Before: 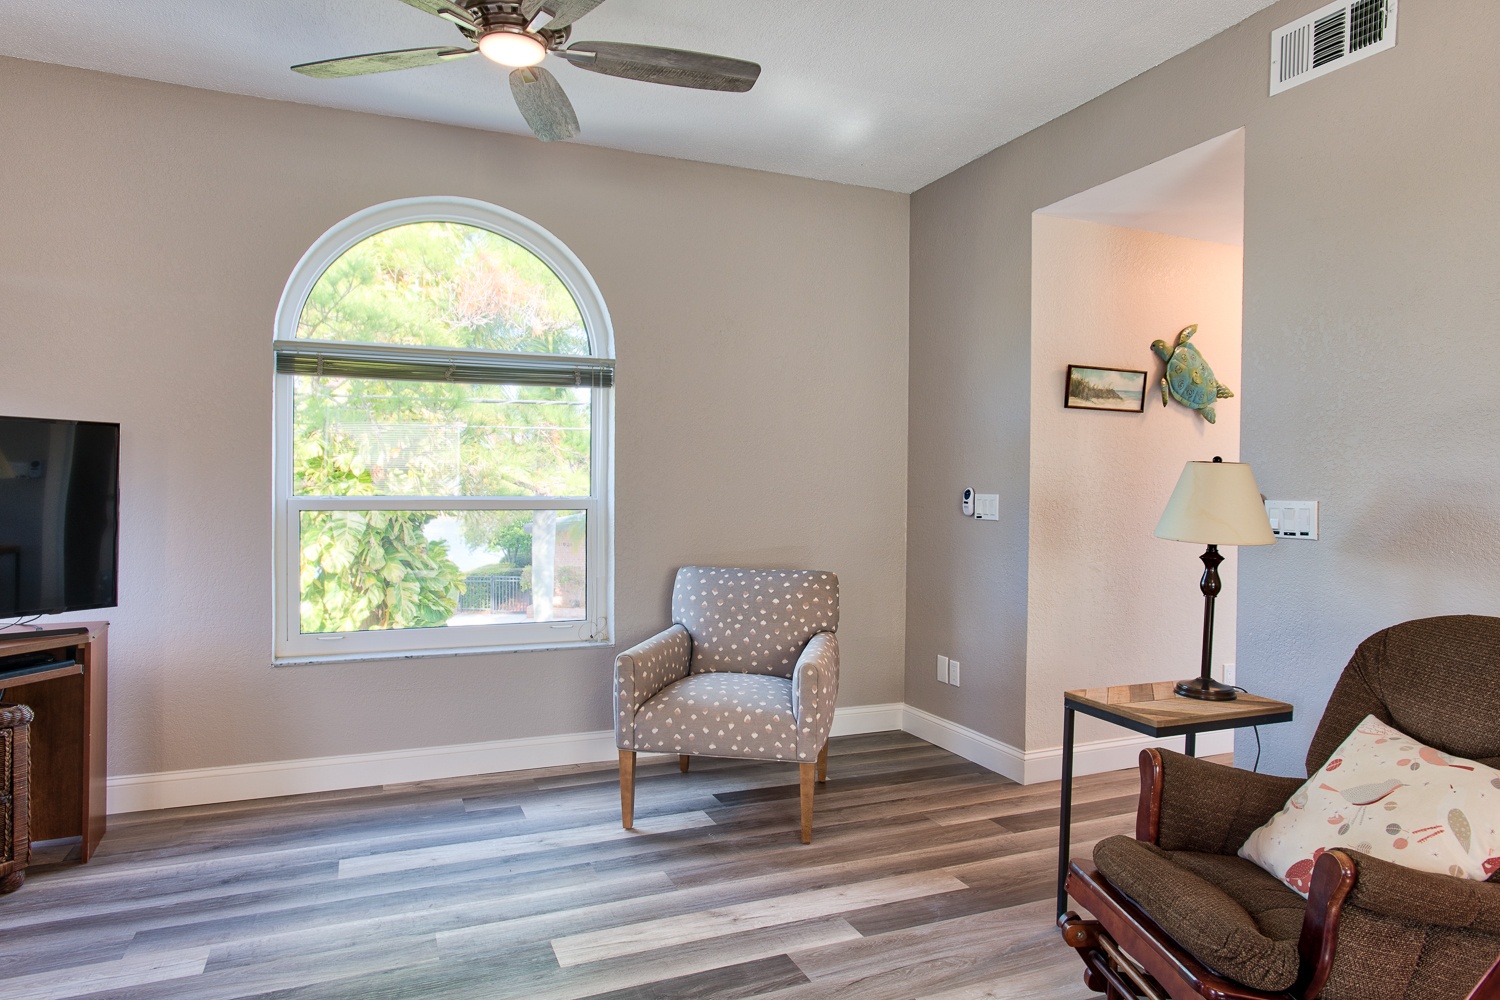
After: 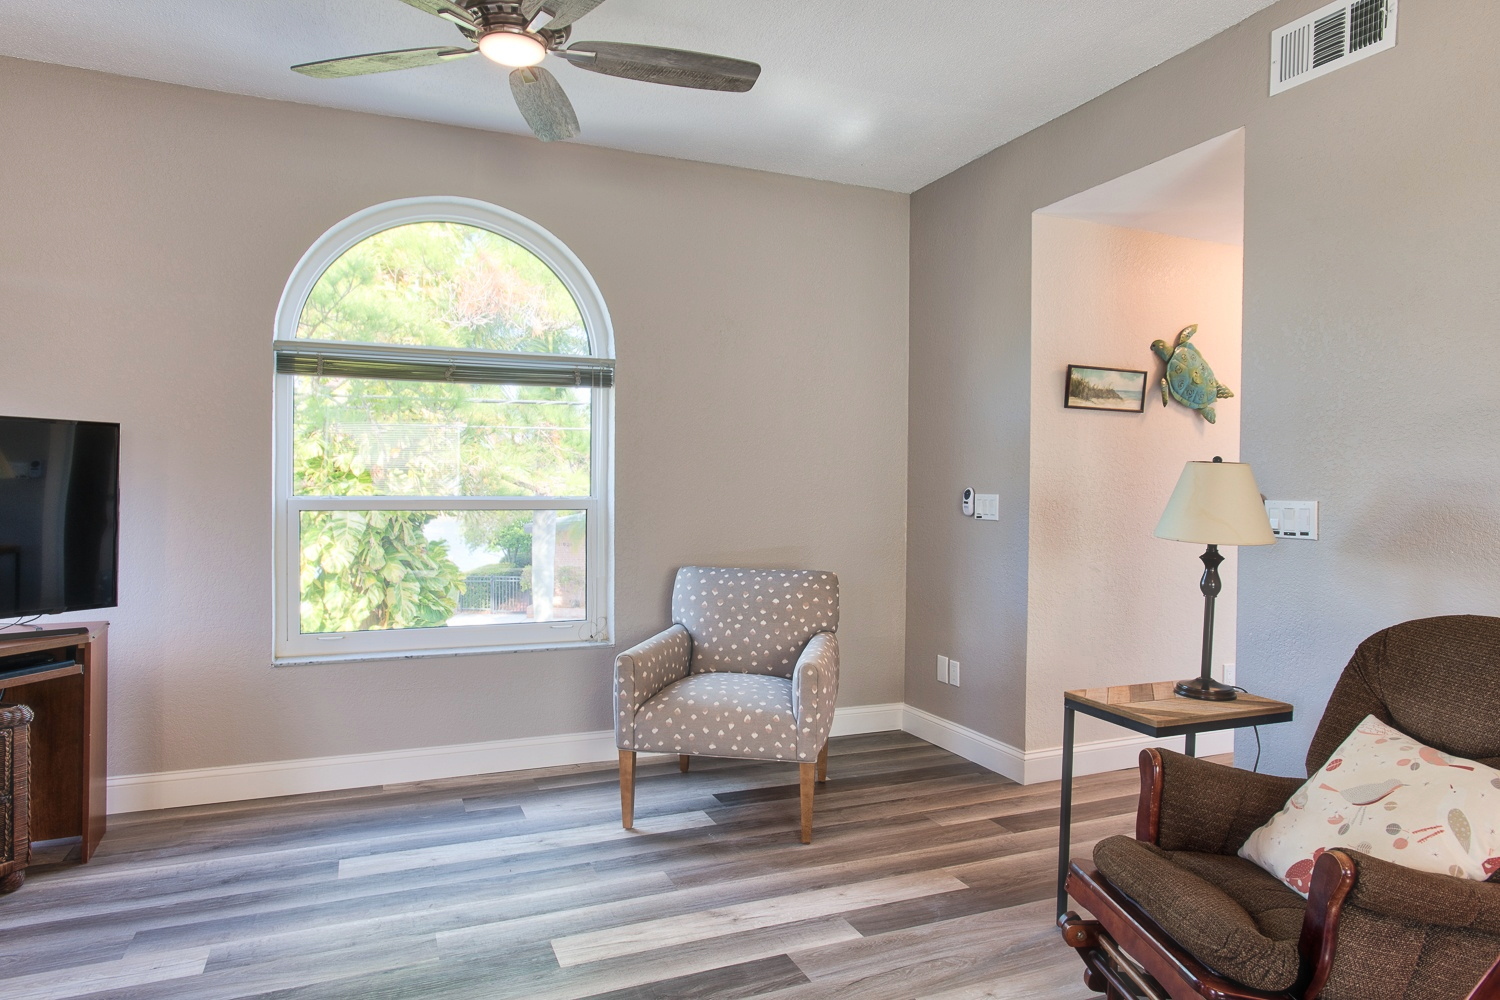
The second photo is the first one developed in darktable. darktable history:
haze removal: strength -0.1, adaptive false
rotate and perspective: automatic cropping original format, crop left 0, crop top 0
